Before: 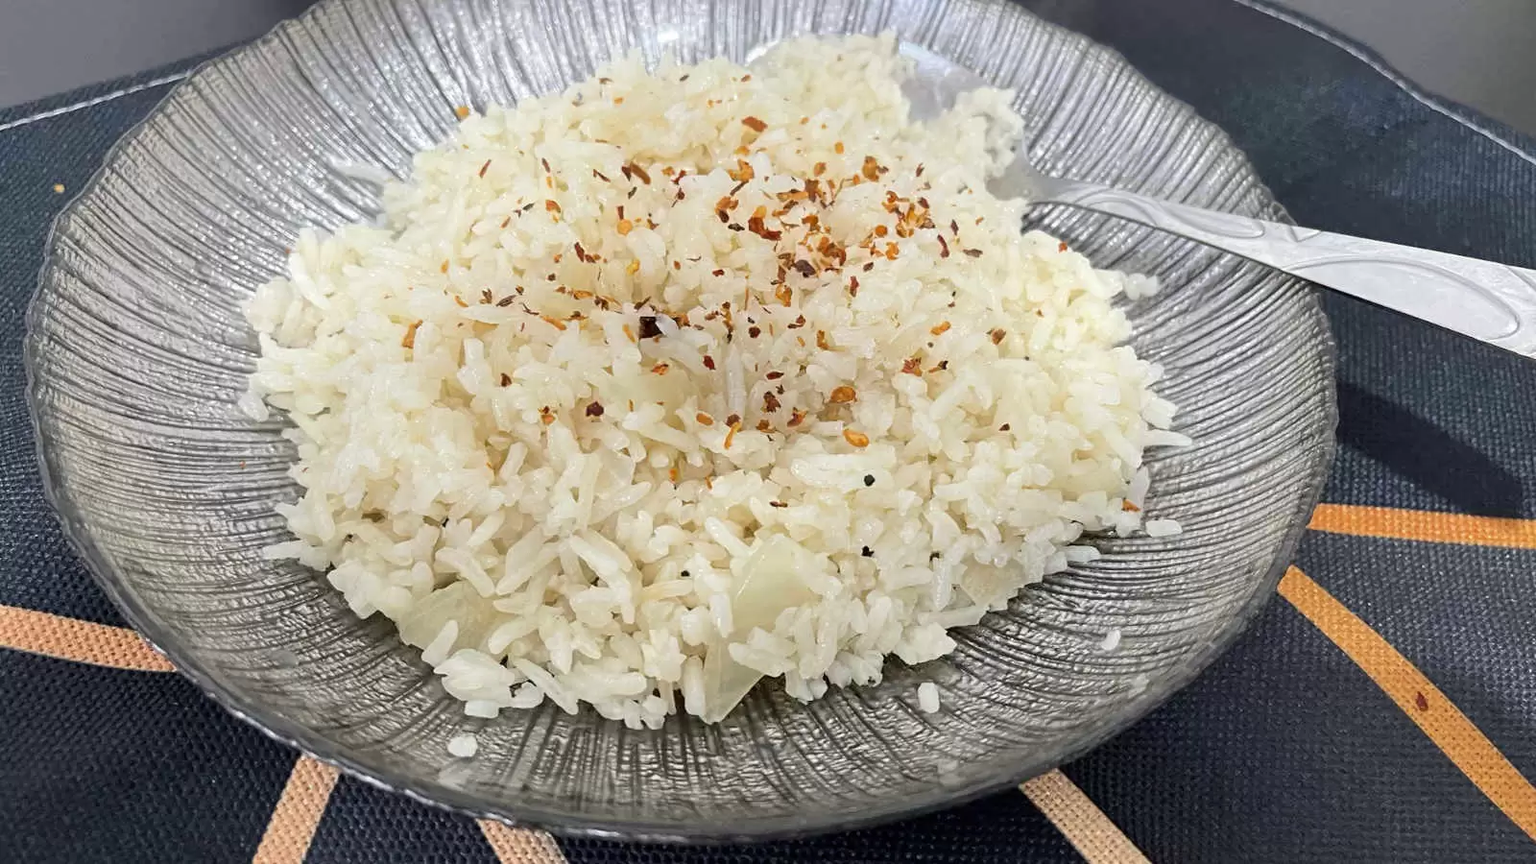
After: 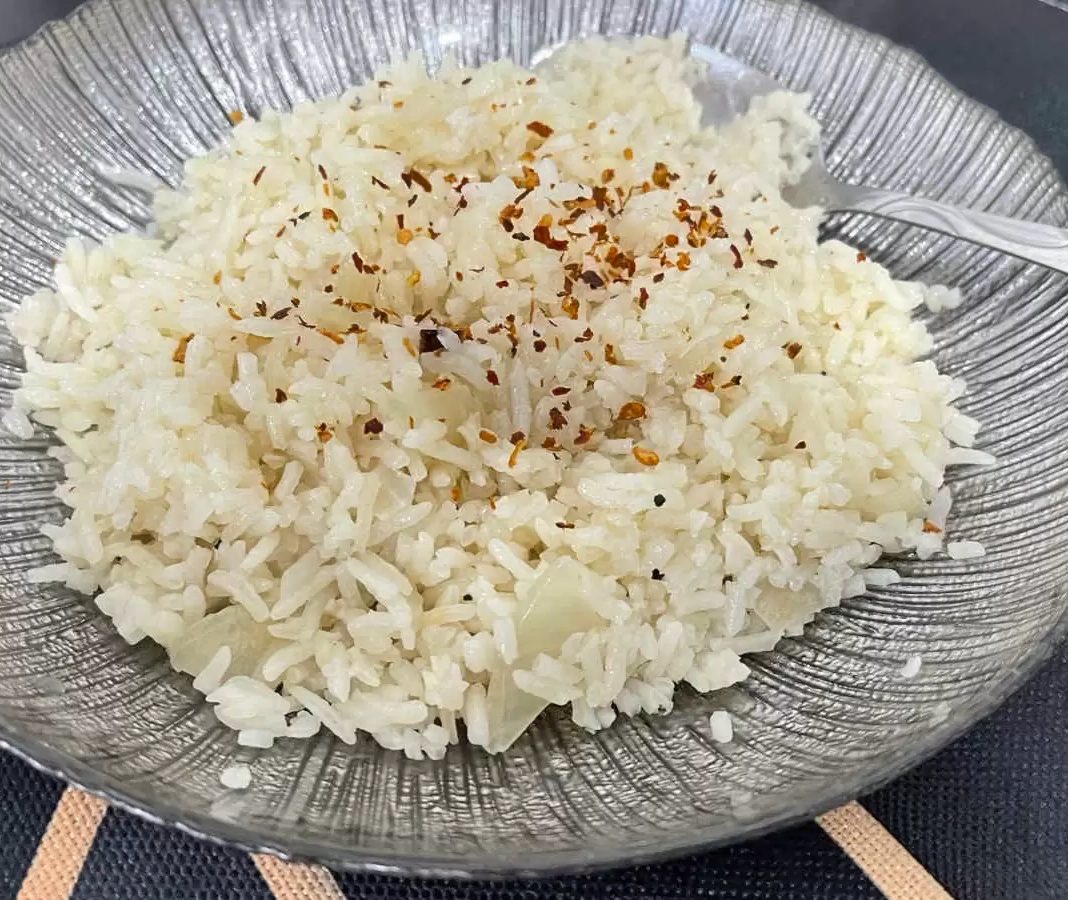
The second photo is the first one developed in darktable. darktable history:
crop: left 15.377%, right 17.848%
contrast brightness saturation: contrast 0.05, brightness 0.066, saturation 0.011
shadows and highlights: shadows 59.6, soften with gaussian
